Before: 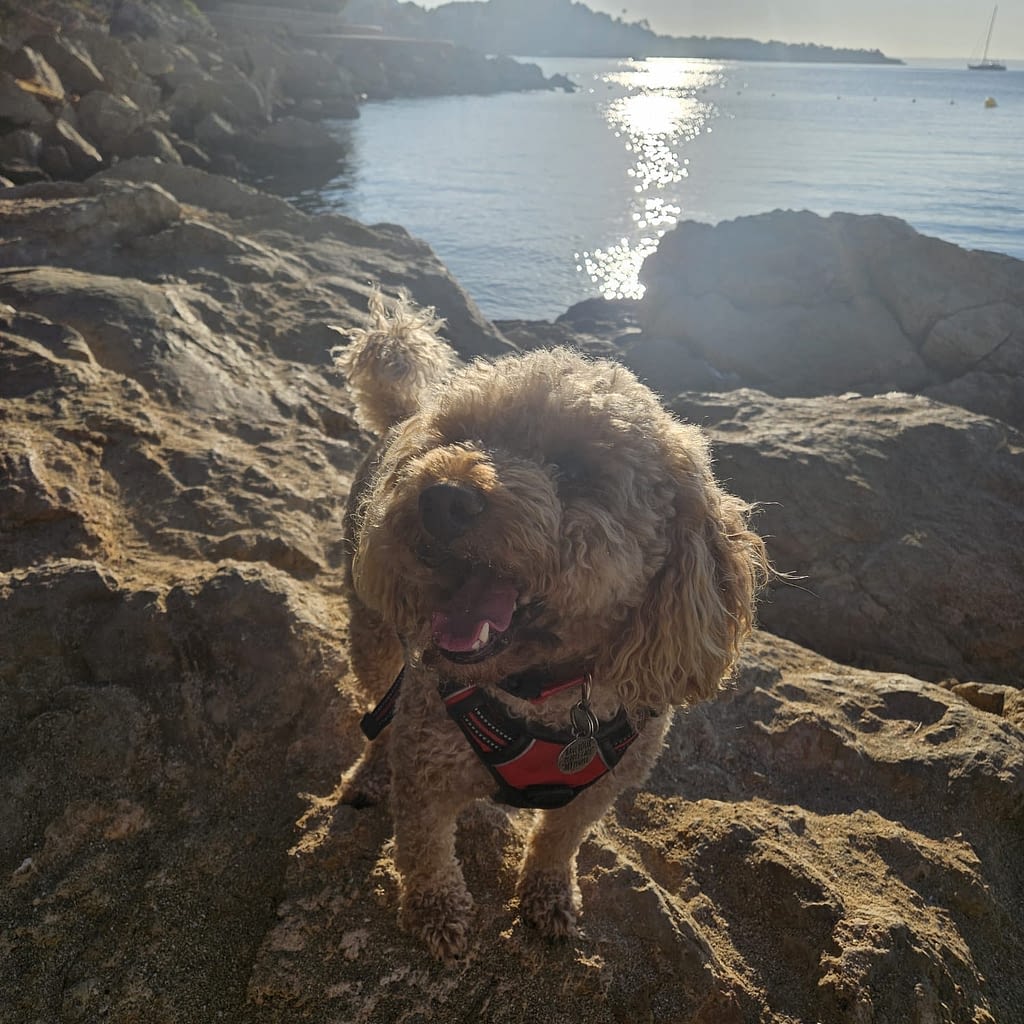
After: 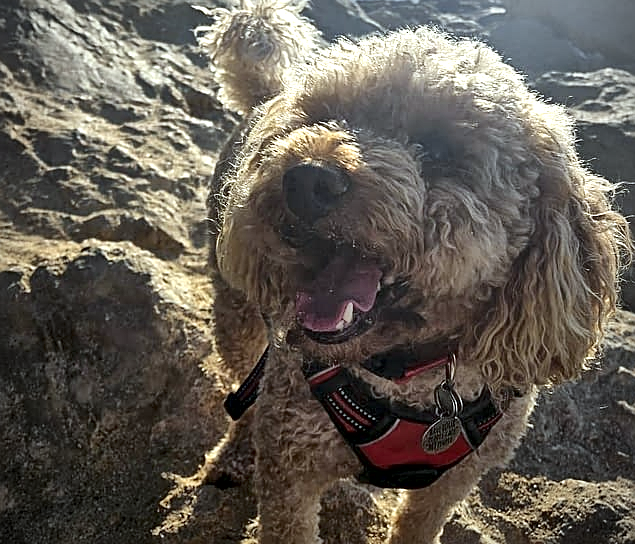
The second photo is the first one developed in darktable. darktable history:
levels: levels [0, 0.394, 0.787]
white balance: red 0.925, blue 1.046
local contrast: mode bilateral grid, contrast 20, coarseness 50, detail 171%, midtone range 0.2
vignetting: on, module defaults
sharpen: on, module defaults
contrast brightness saturation: contrast 0.03, brightness -0.04
crop: left 13.312%, top 31.28%, right 24.627%, bottom 15.582%
